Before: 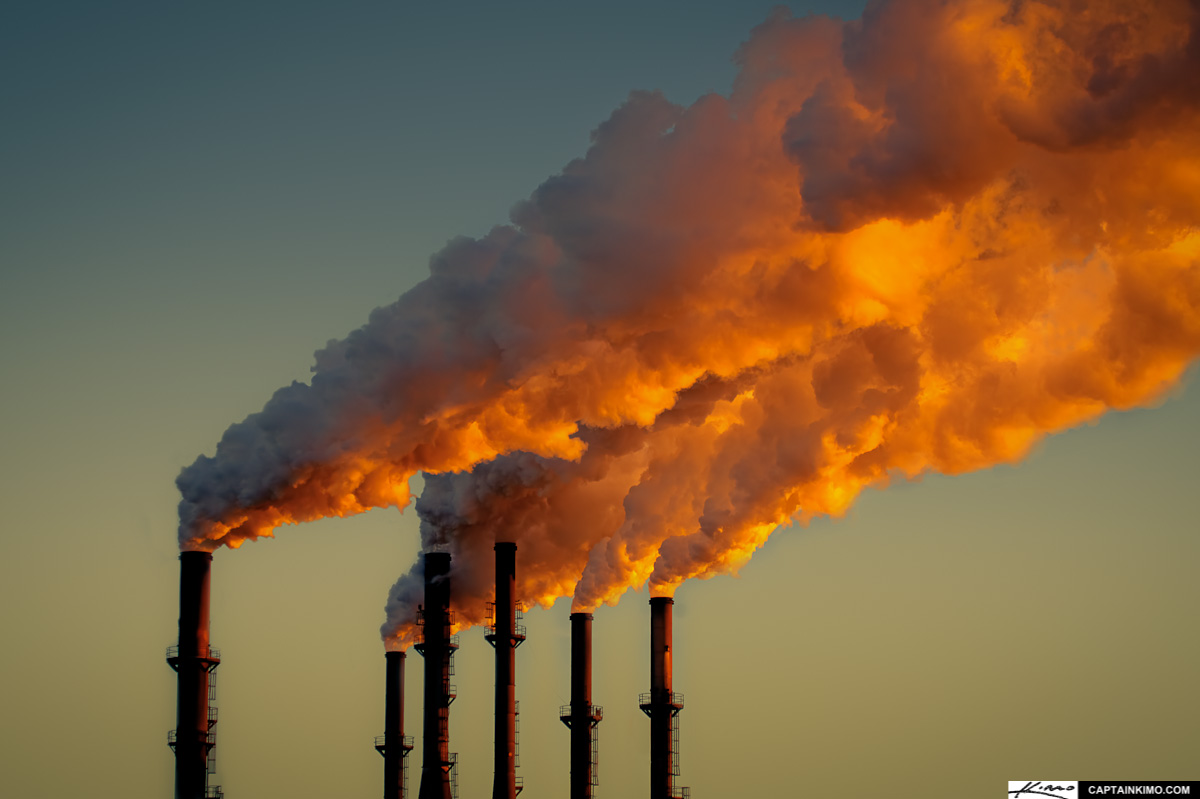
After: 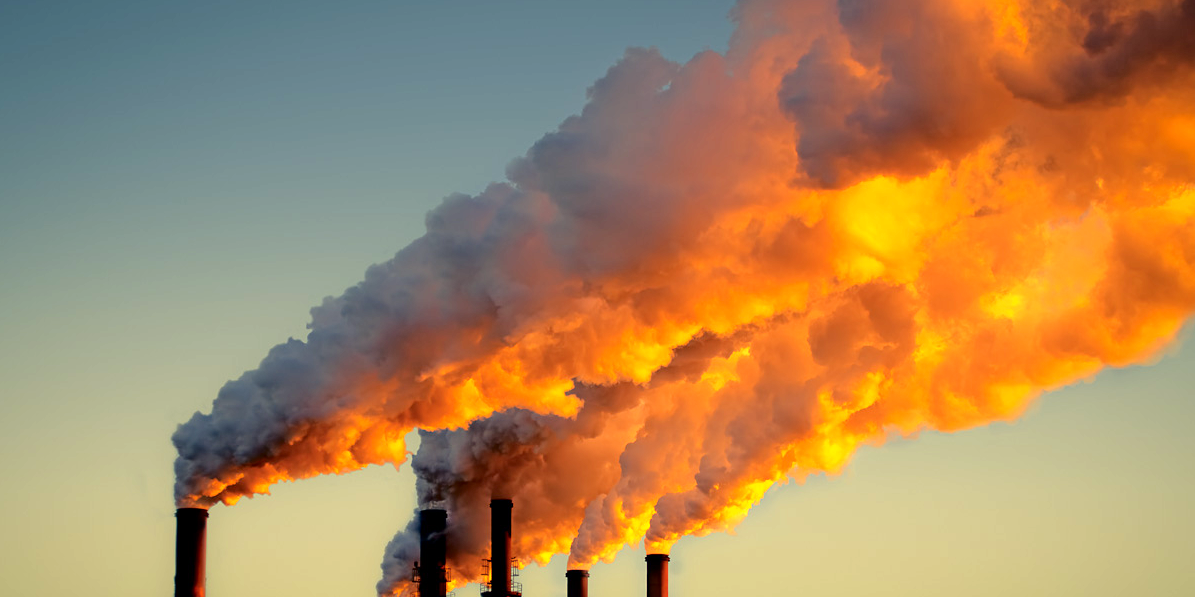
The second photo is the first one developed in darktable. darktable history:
exposure: exposure 1.089 EV, compensate highlight preservation false
crop: left 0.387%, top 5.469%, bottom 19.809%
white balance: red 0.98, blue 1.034
fill light: exposure -2 EV, width 8.6
